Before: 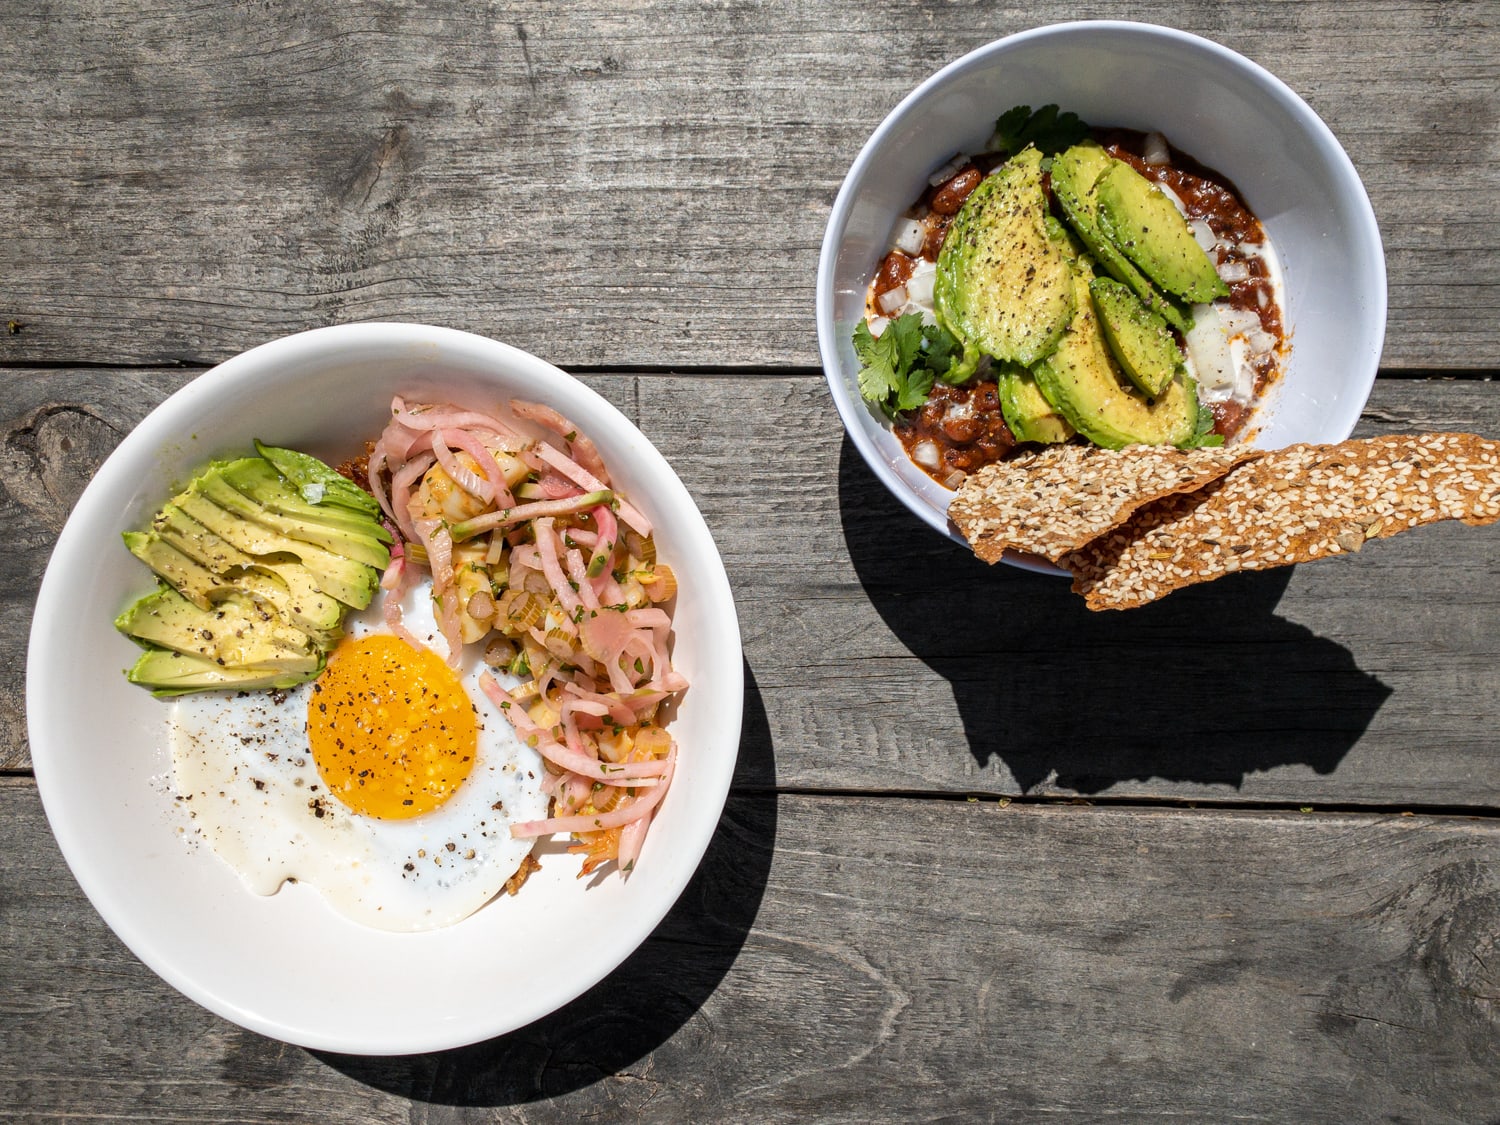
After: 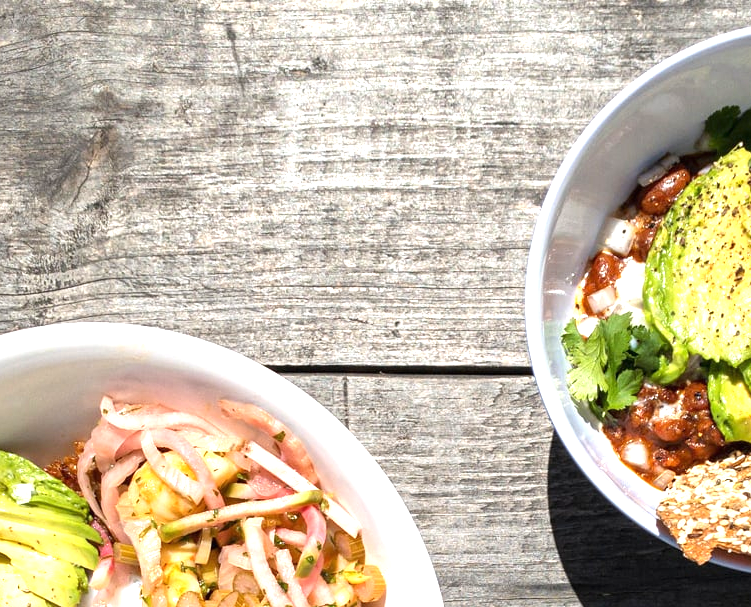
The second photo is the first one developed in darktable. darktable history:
crop: left 19.436%, right 30.454%, bottom 45.999%
exposure: black level correction 0, exposure 1.098 EV, compensate highlight preservation false
